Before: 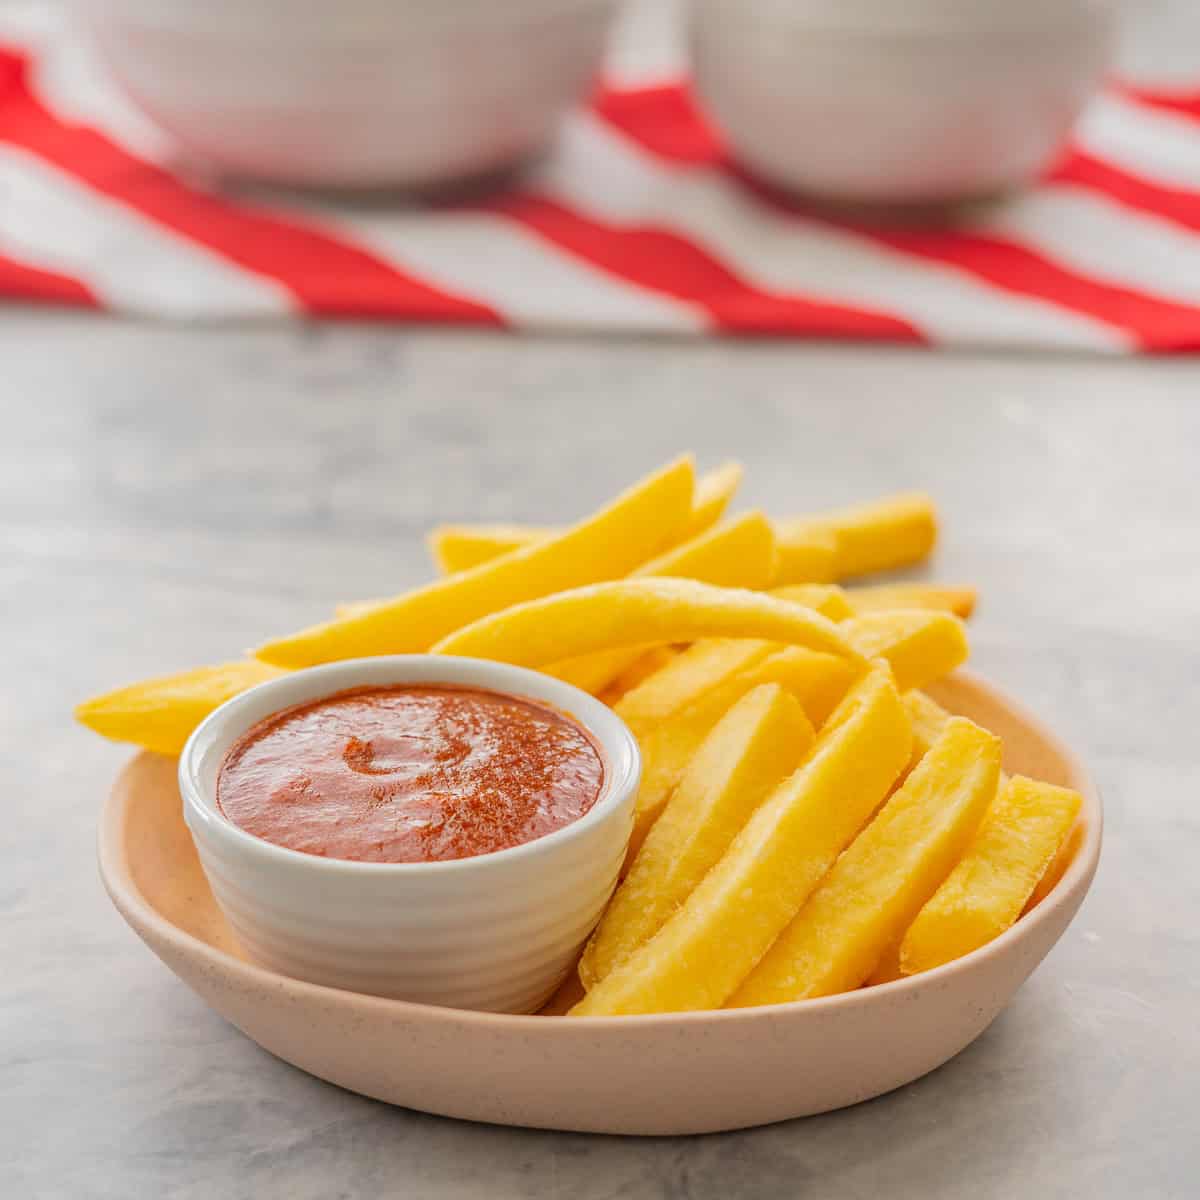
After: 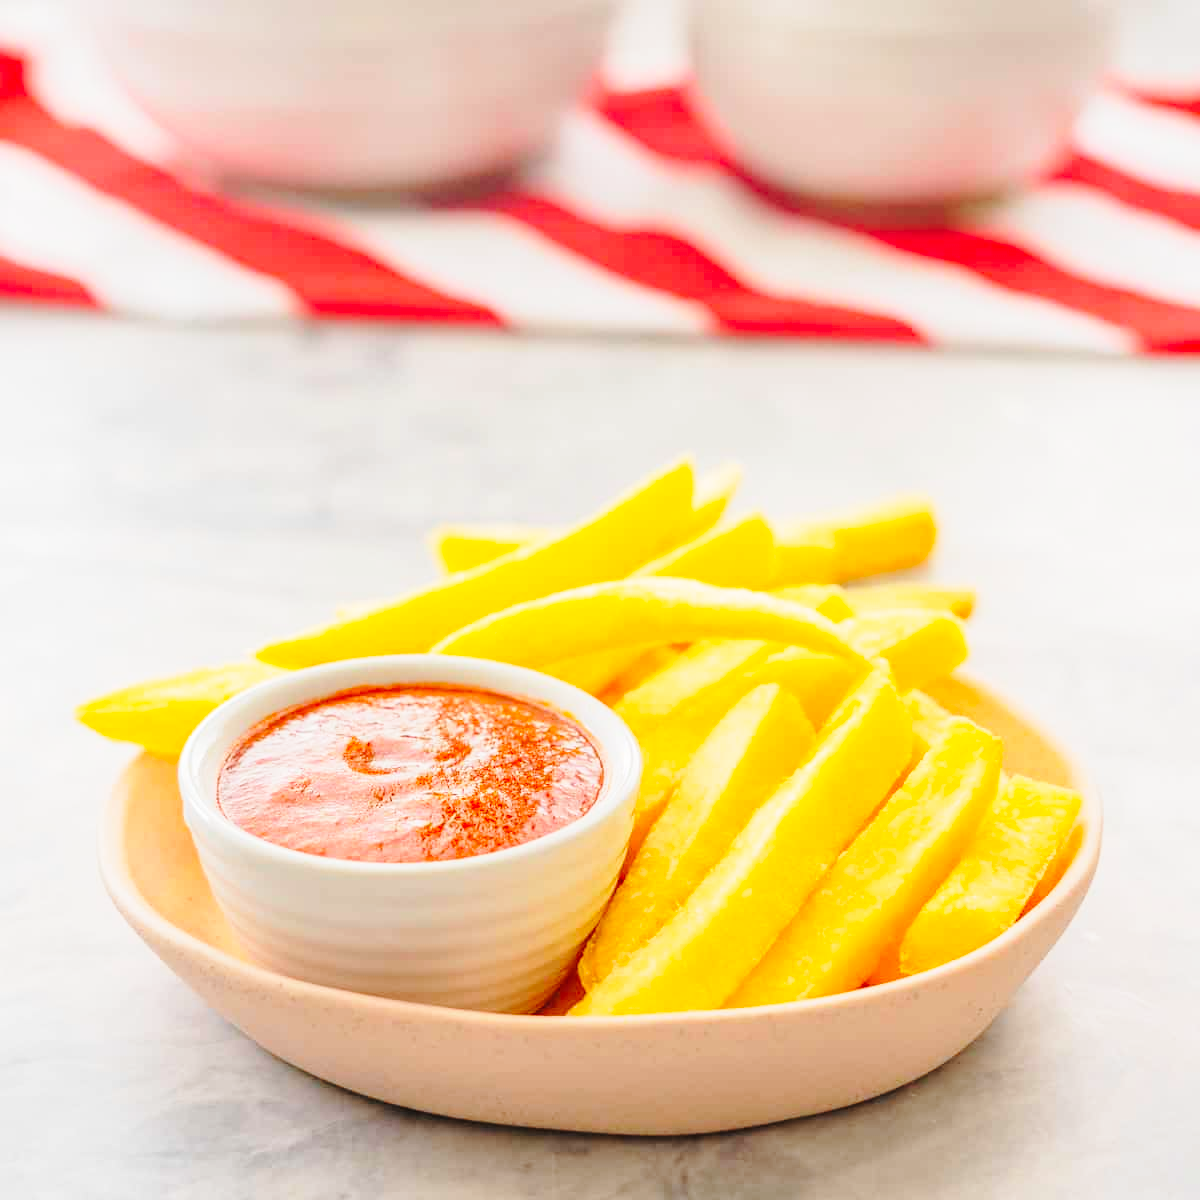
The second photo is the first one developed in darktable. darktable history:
contrast brightness saturation: brightness 0.092, saturation 0.193
base curve: curves: ch0 [(0, 0) (0.028, 0.03) (0.121, 0.232) (0.46, 0.748) (0.859, 0.968) (1, 1)], preserve colors none
